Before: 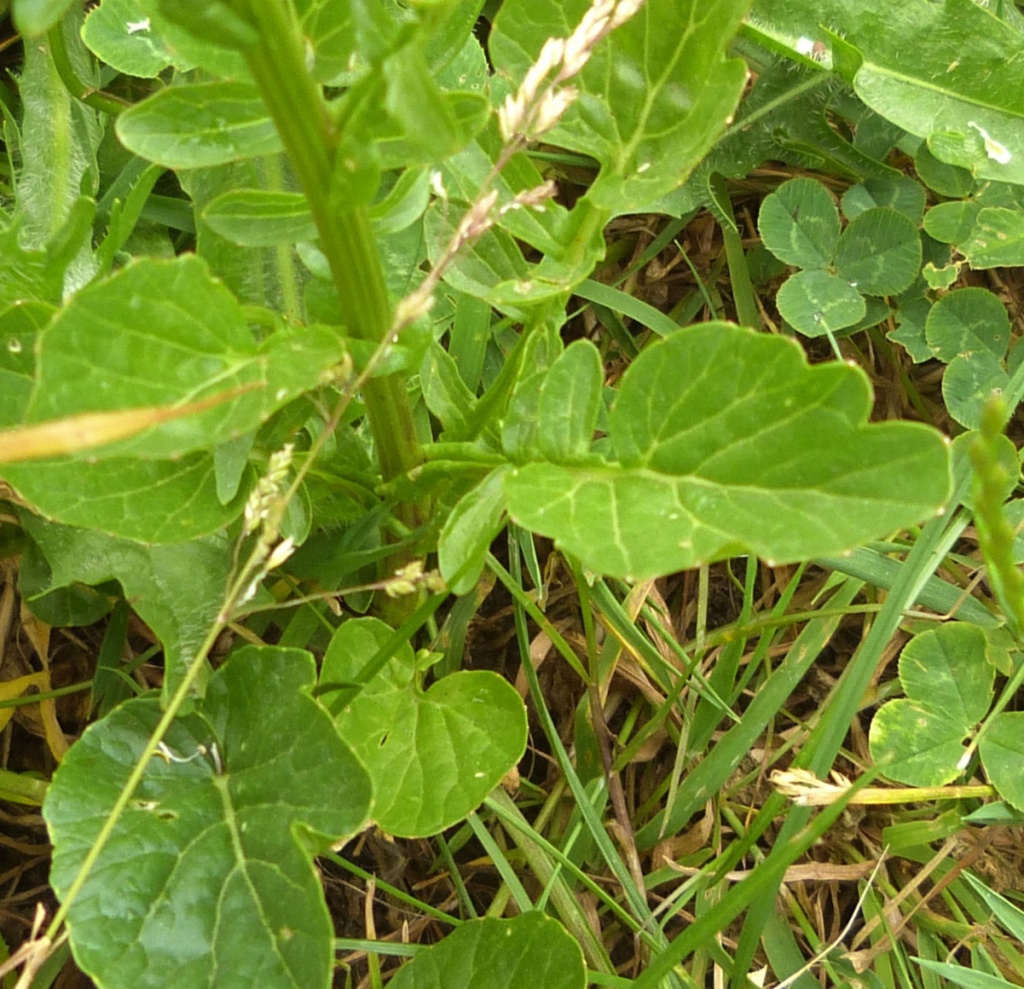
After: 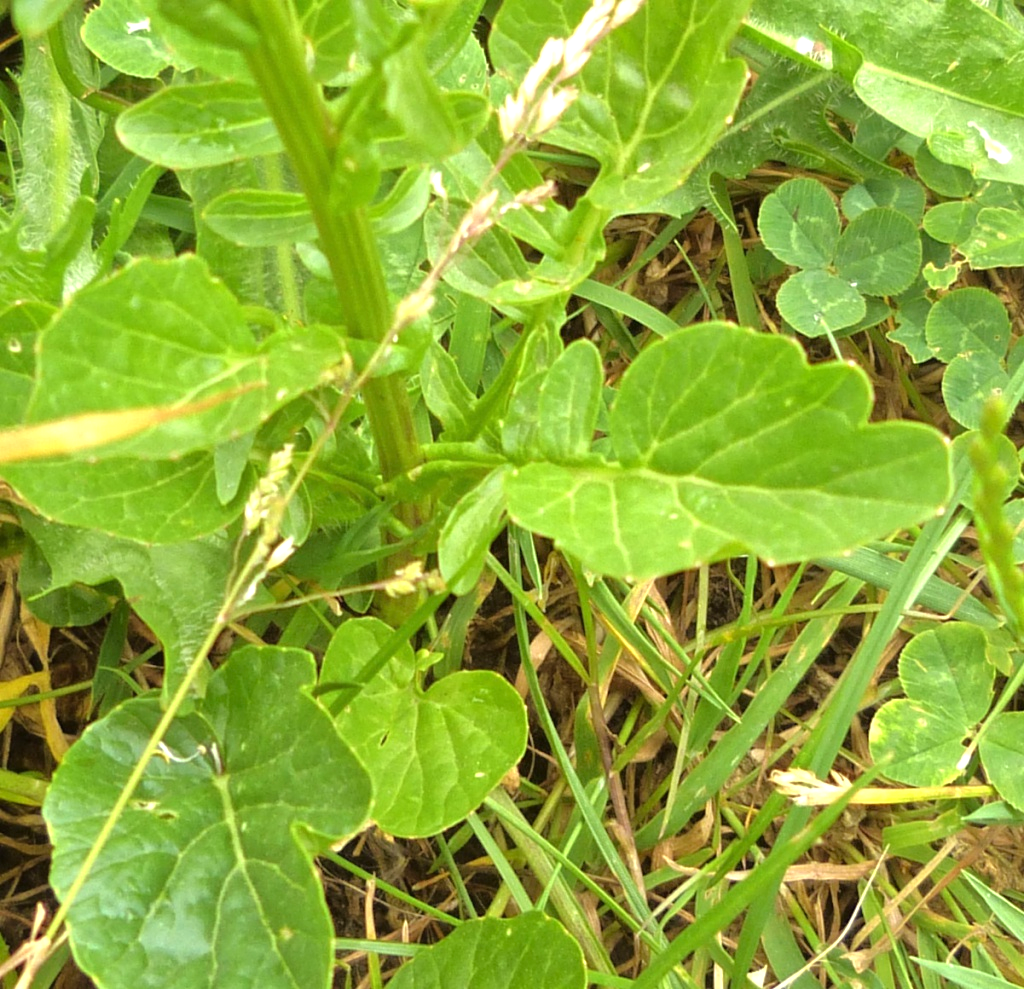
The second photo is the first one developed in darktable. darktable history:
tone equalizer: -8 EV 0.001 EV, -7 EV -0.004 EV, -6 EV 0.009 EV, -5 EV 0.032 EV, -4 EV 0.276 EV, -3 EV 0.644 EV, -2 EV 0.584 EV, -1 EV 0.187 EV, +0 EV 0.024 EV
exposure: exposure 0.496 EV, compensate highlight preservation false
